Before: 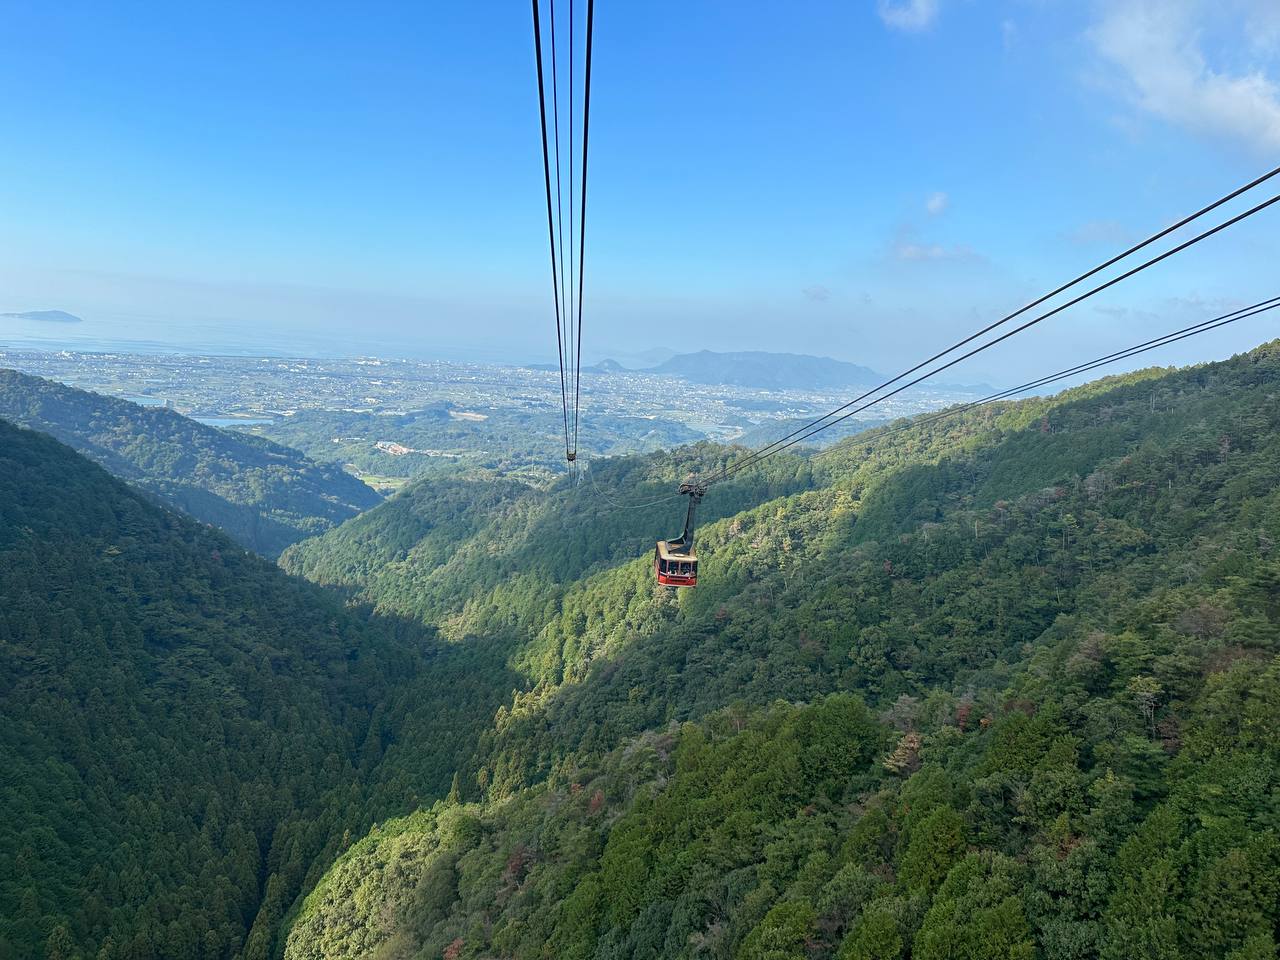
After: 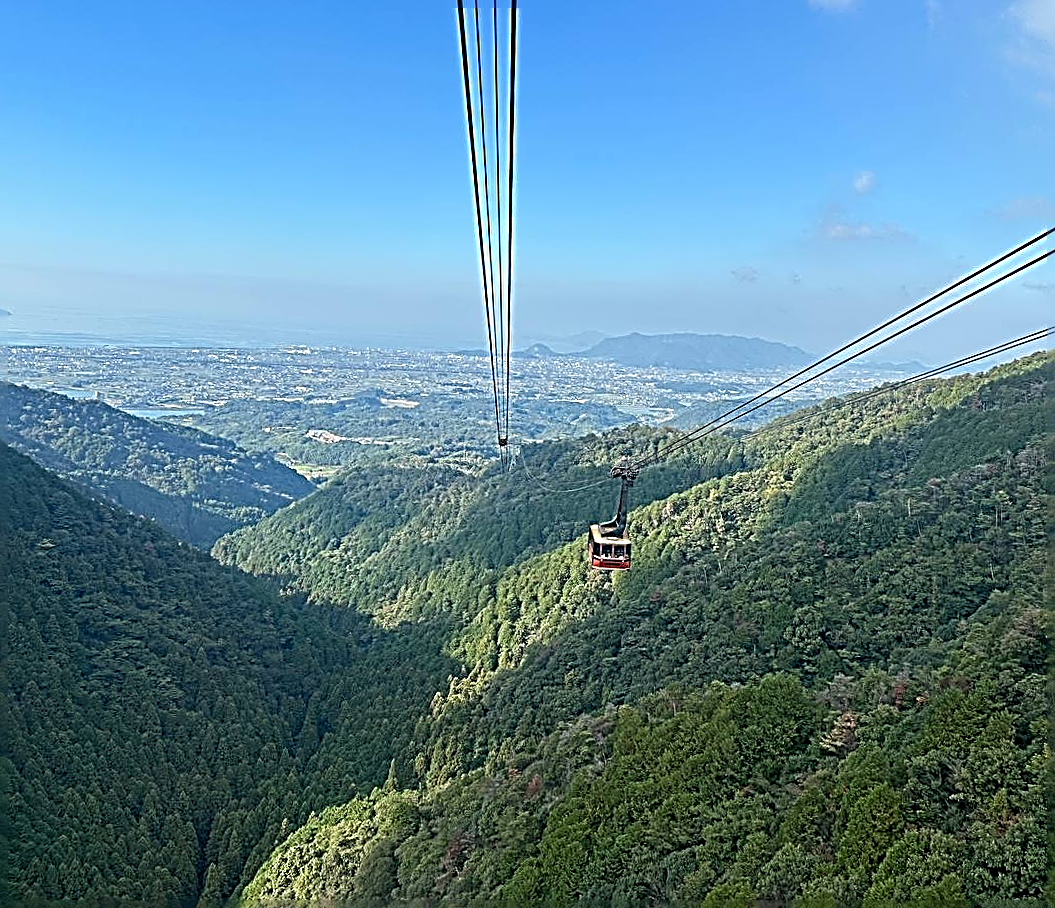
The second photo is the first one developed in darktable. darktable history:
sharpen: radius 3.158, amount 1.731
crop and rotate: angle 1°, left 4.281%, top 0.642%, right 11.383%, bottom 2.486%
